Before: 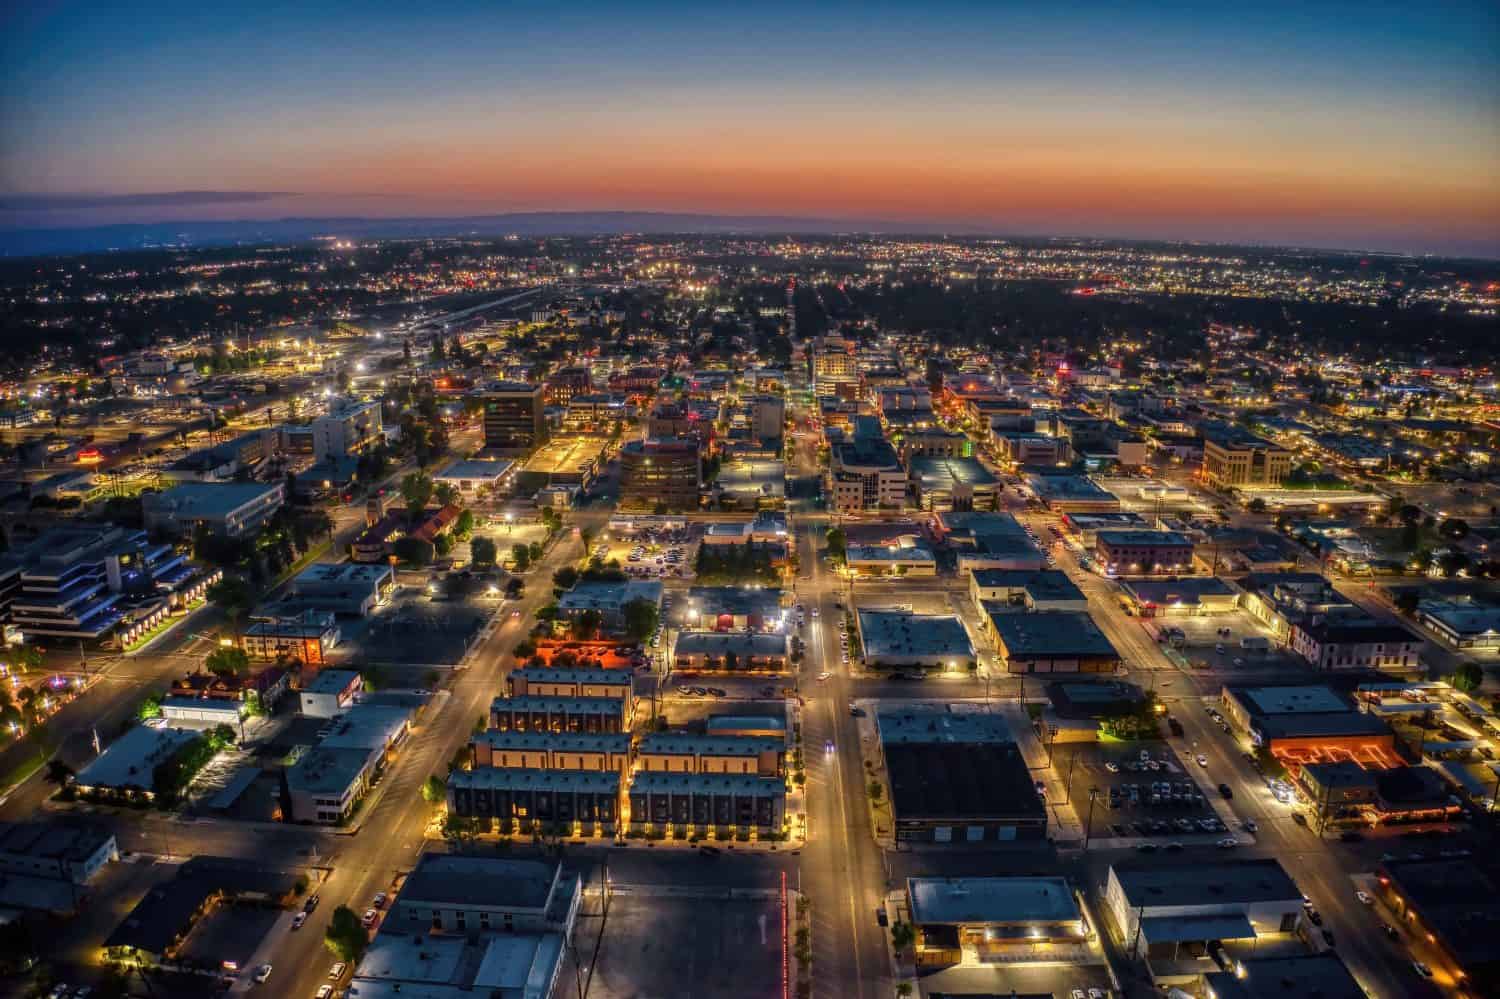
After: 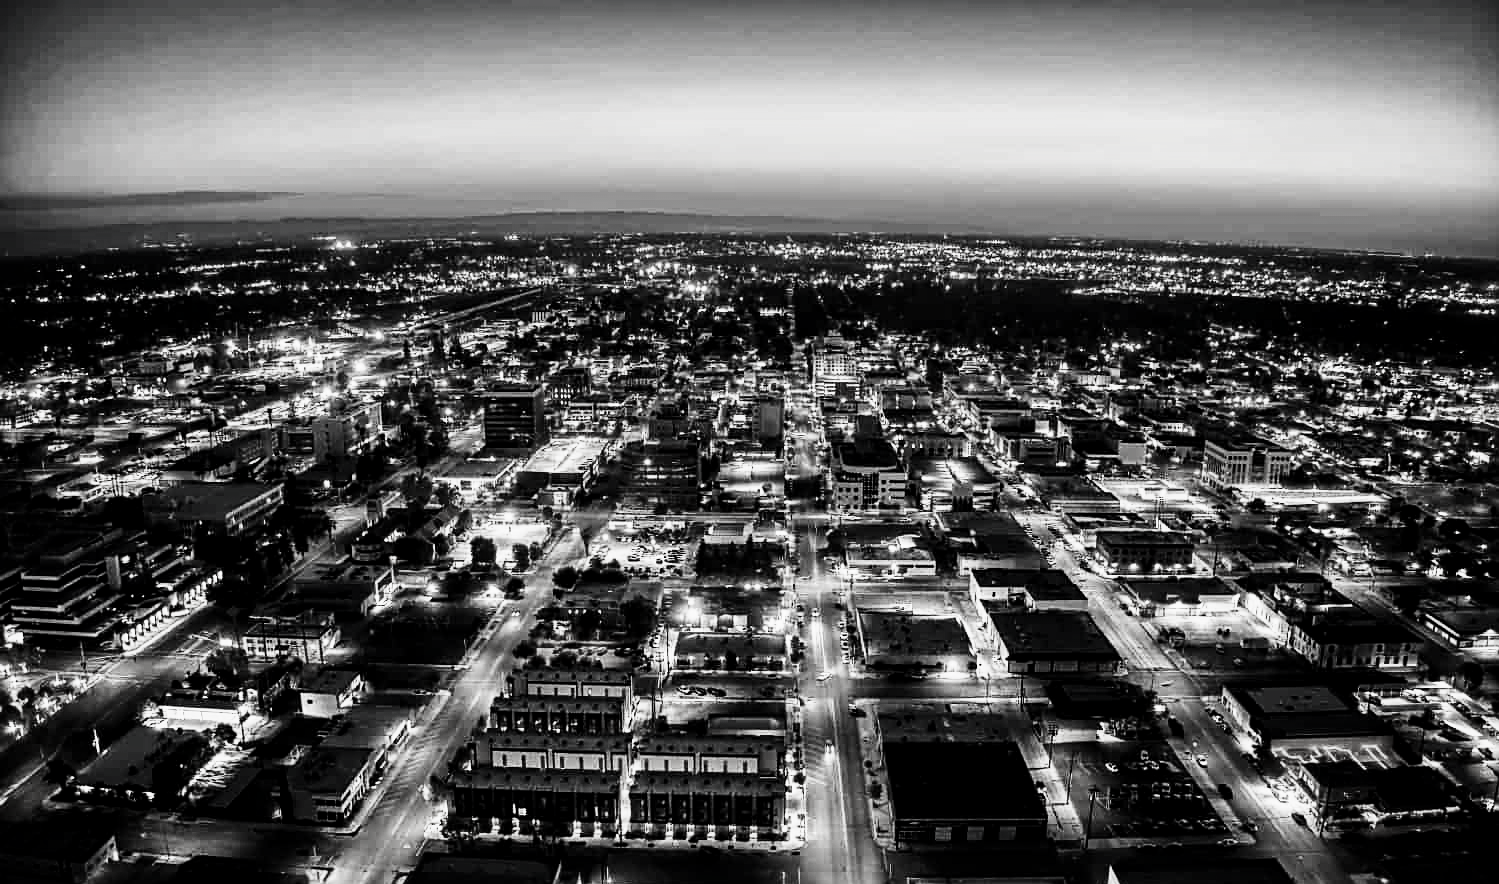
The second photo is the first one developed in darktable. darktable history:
crop and rotate: top 0%, bottom 11.431%
contrast brightness saturation: contrast -0.033, brightness -0.608, saturation -0.99
color zones: curves: ch0 [(0.11, 0.396) (0.195, 0.36) (0.25, 0.5) (0.303, 0.412) (0.357, 0.544) (0.75, 0.5) (0.967, 0.328)]; ch1 [(0, 0.468) (0.112, 0.512) (0.202, 0.6) (0.25, 0.5) (0.307, 0.352) (0.357, 0.544) (0.75, 0.5) (0.963, 0.524)], mix 27.12%
exposure: black level correction -0.002, exposure 0.547 EV, compensate exposure bias true, compensate highlight preservation false
local contrast: mode bilateral grid, contrast 19, coarseness 50, detail 119%, midtone range 0.2
base curve: curves: ch0 [(0, 0.003) (0.001, 0.002) (0.006, 0.004) (0.02, 0.022) (0.048, 0.086) (0.094, 0.234) (0.162, 0.431) (0.258, 0.629) (0.385, 0.8) (0.548, 0.918) (0.751, 0.988) (1, 1)], preserve colors none
sharpen: on, module defaults
